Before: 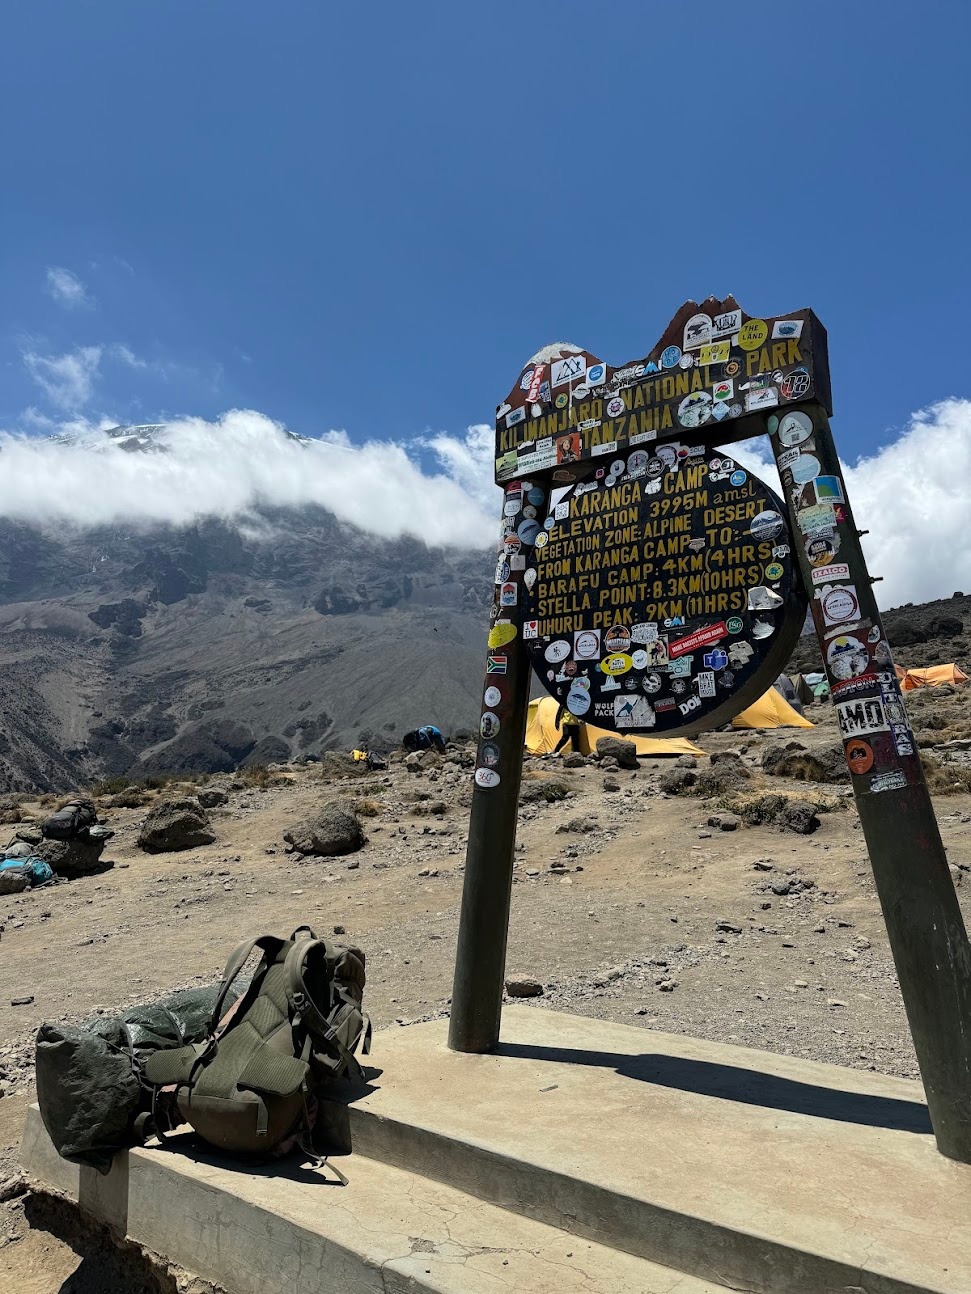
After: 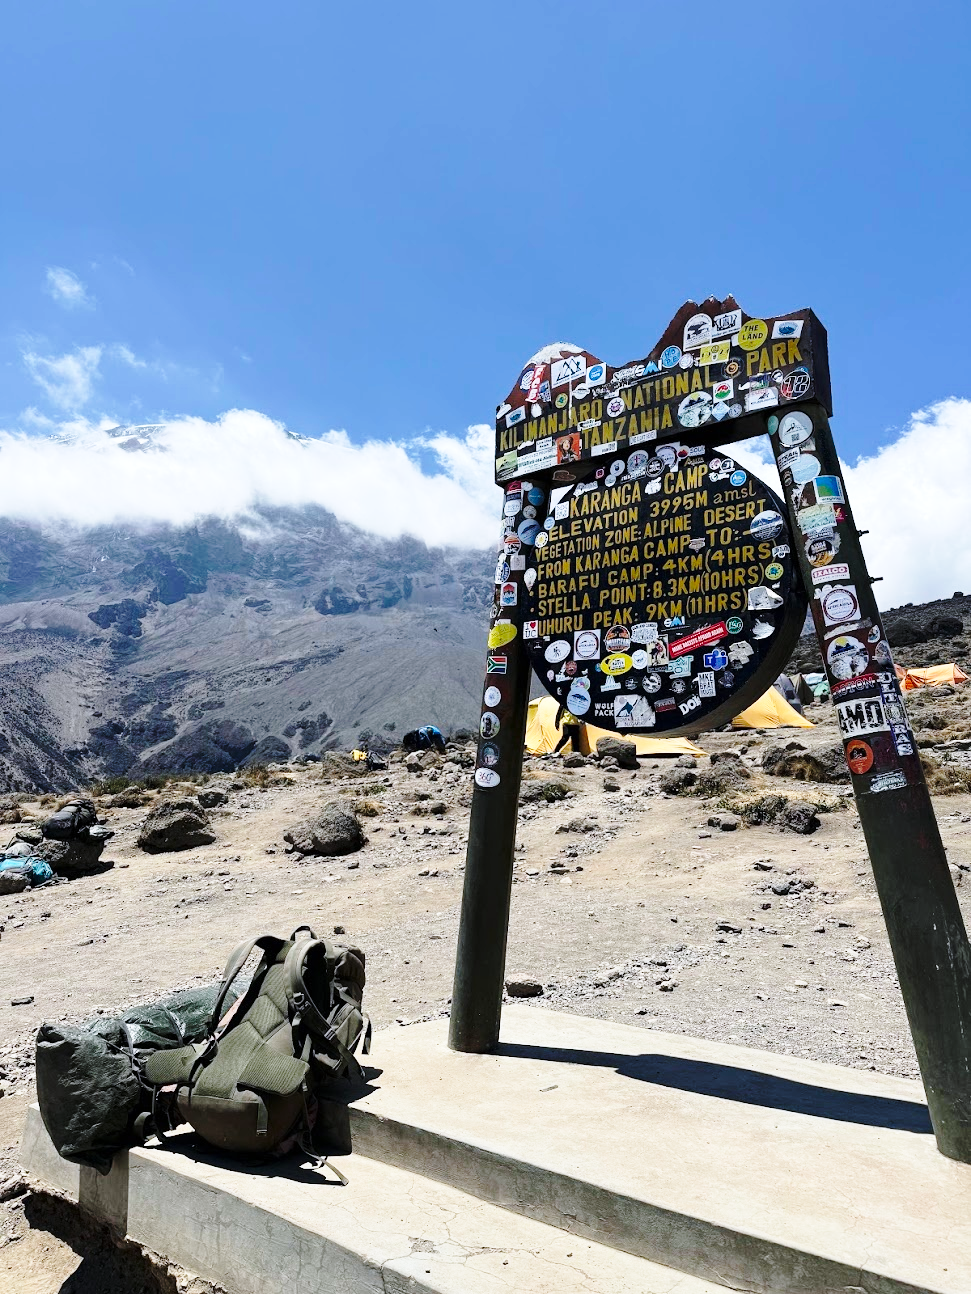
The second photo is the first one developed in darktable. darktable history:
base curve: curves: ch0 [(0, 0) (0.032, 0.037) (0.105, 0.228) (0.435, 0.76) (0.856, 0.983) (1, 1)], preserve colors none
color calibration: gray › normalize channels true, illuminant as shot in camera, x 0.358, y 0.373, temperature 4628.91 K, gamut compression 0.029
